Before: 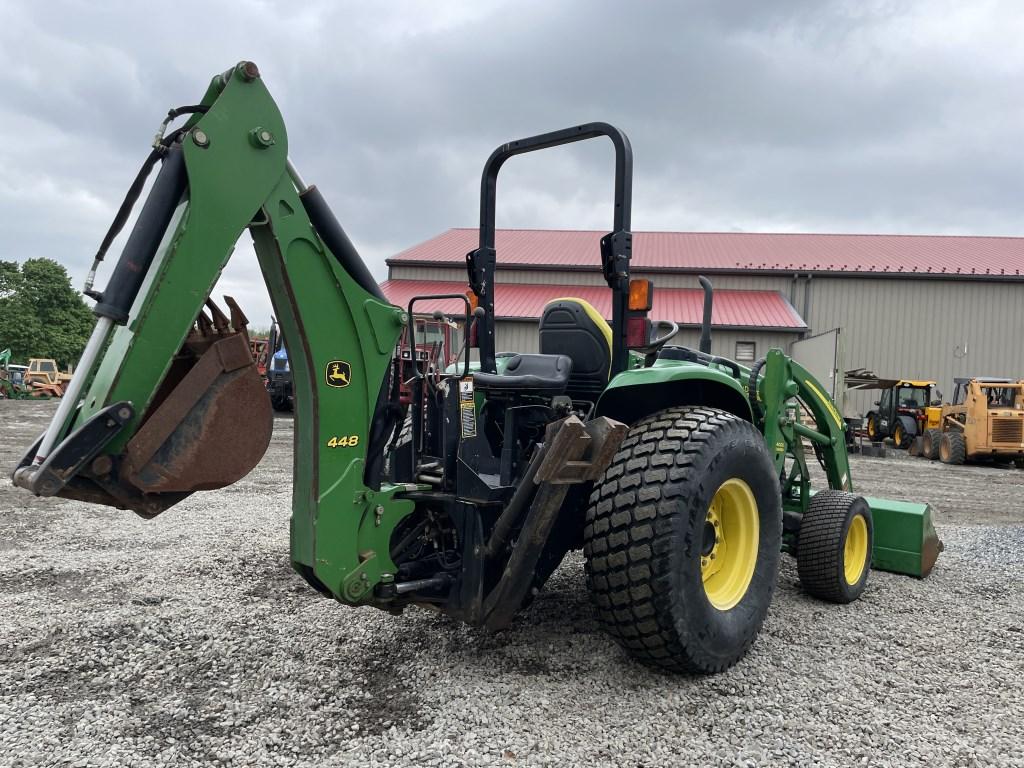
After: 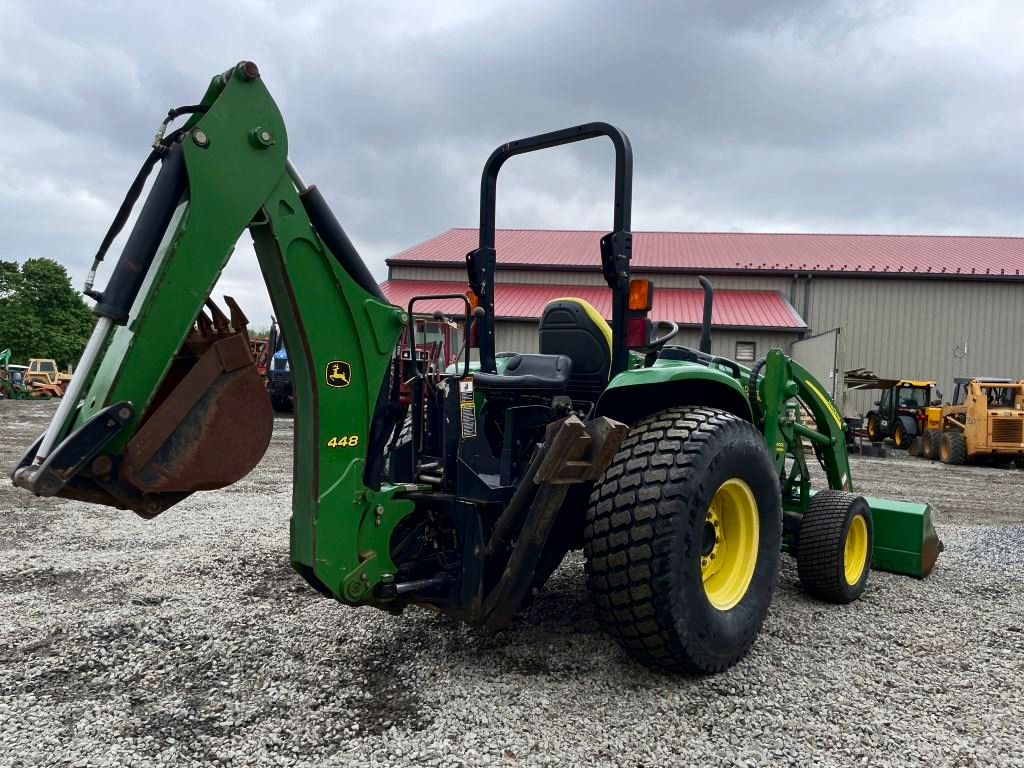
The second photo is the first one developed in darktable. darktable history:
contrast brightness saturation: contrast 0.117, brightness -0.122, saturation 0.199
